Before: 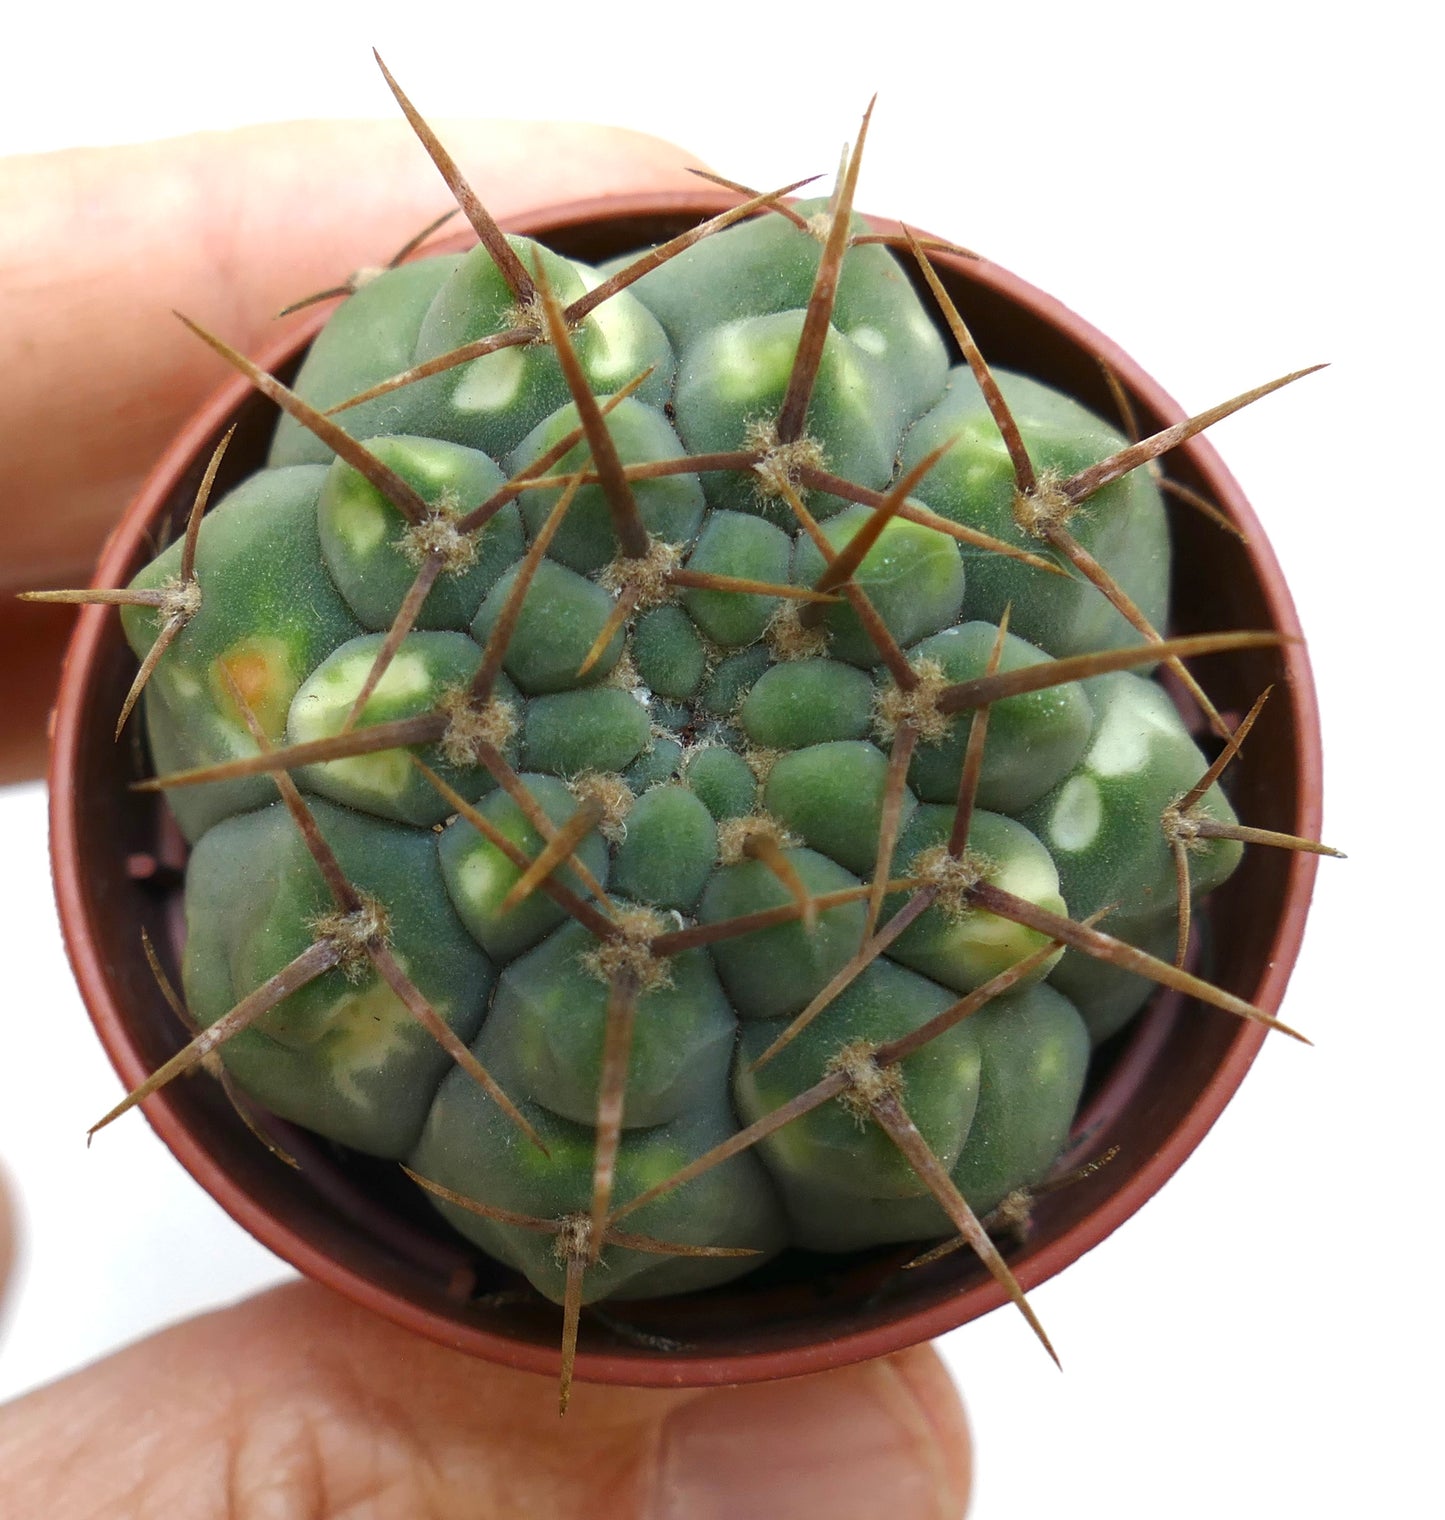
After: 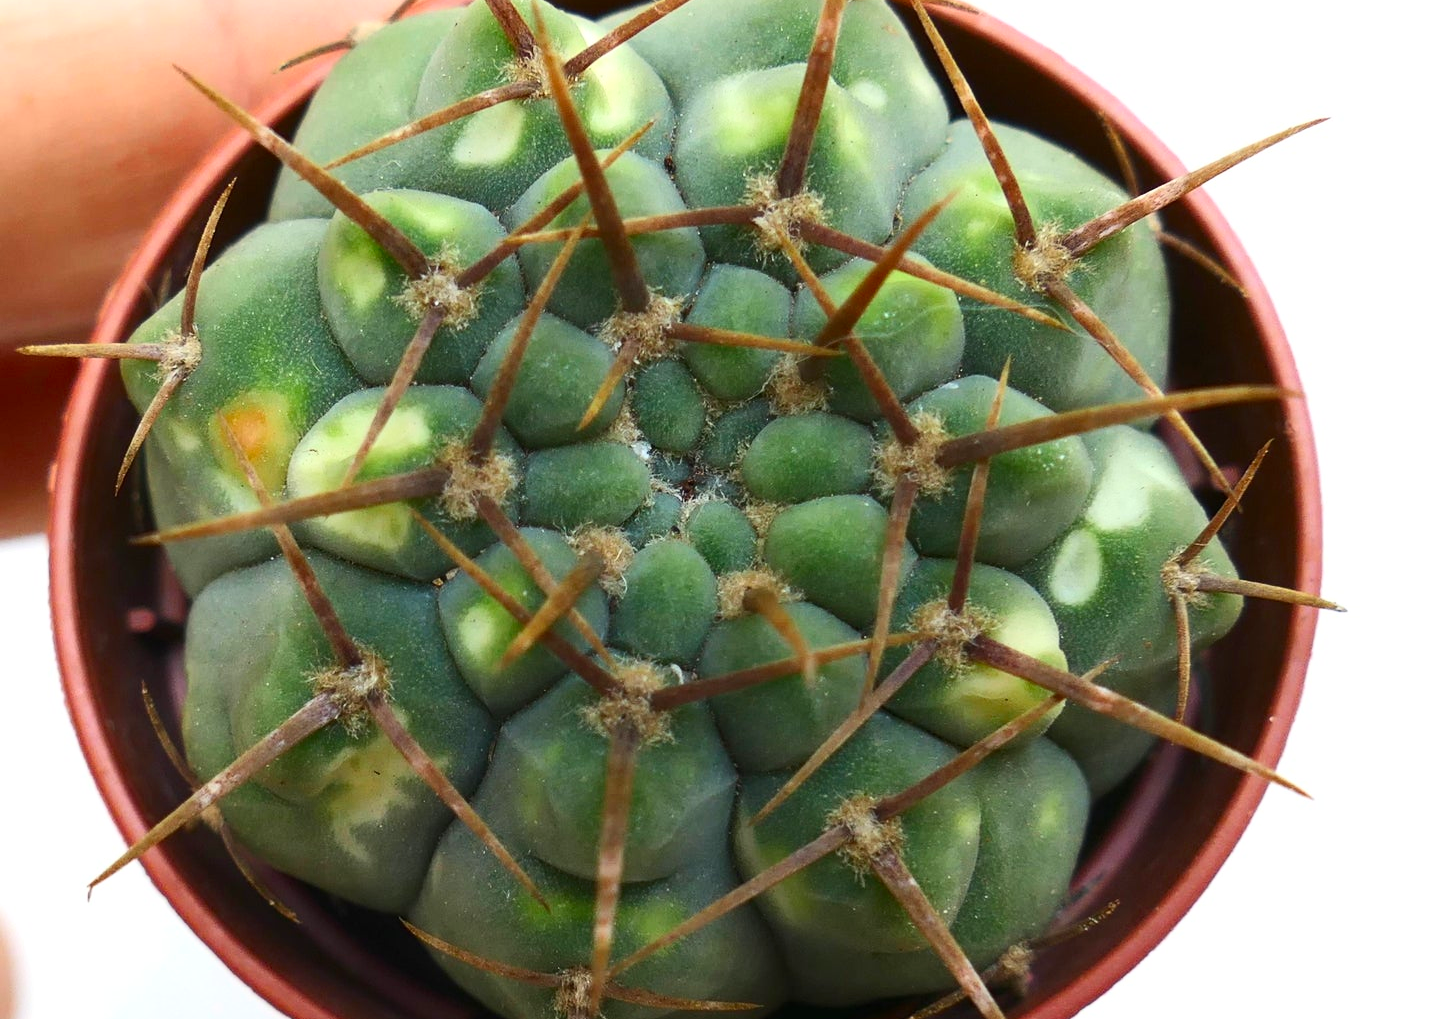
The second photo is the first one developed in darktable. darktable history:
crop: top 16.24%, bottom 16.679%
contrast brightness saturation: contrast 0.231, brightness 0.105, saturation 0.292
